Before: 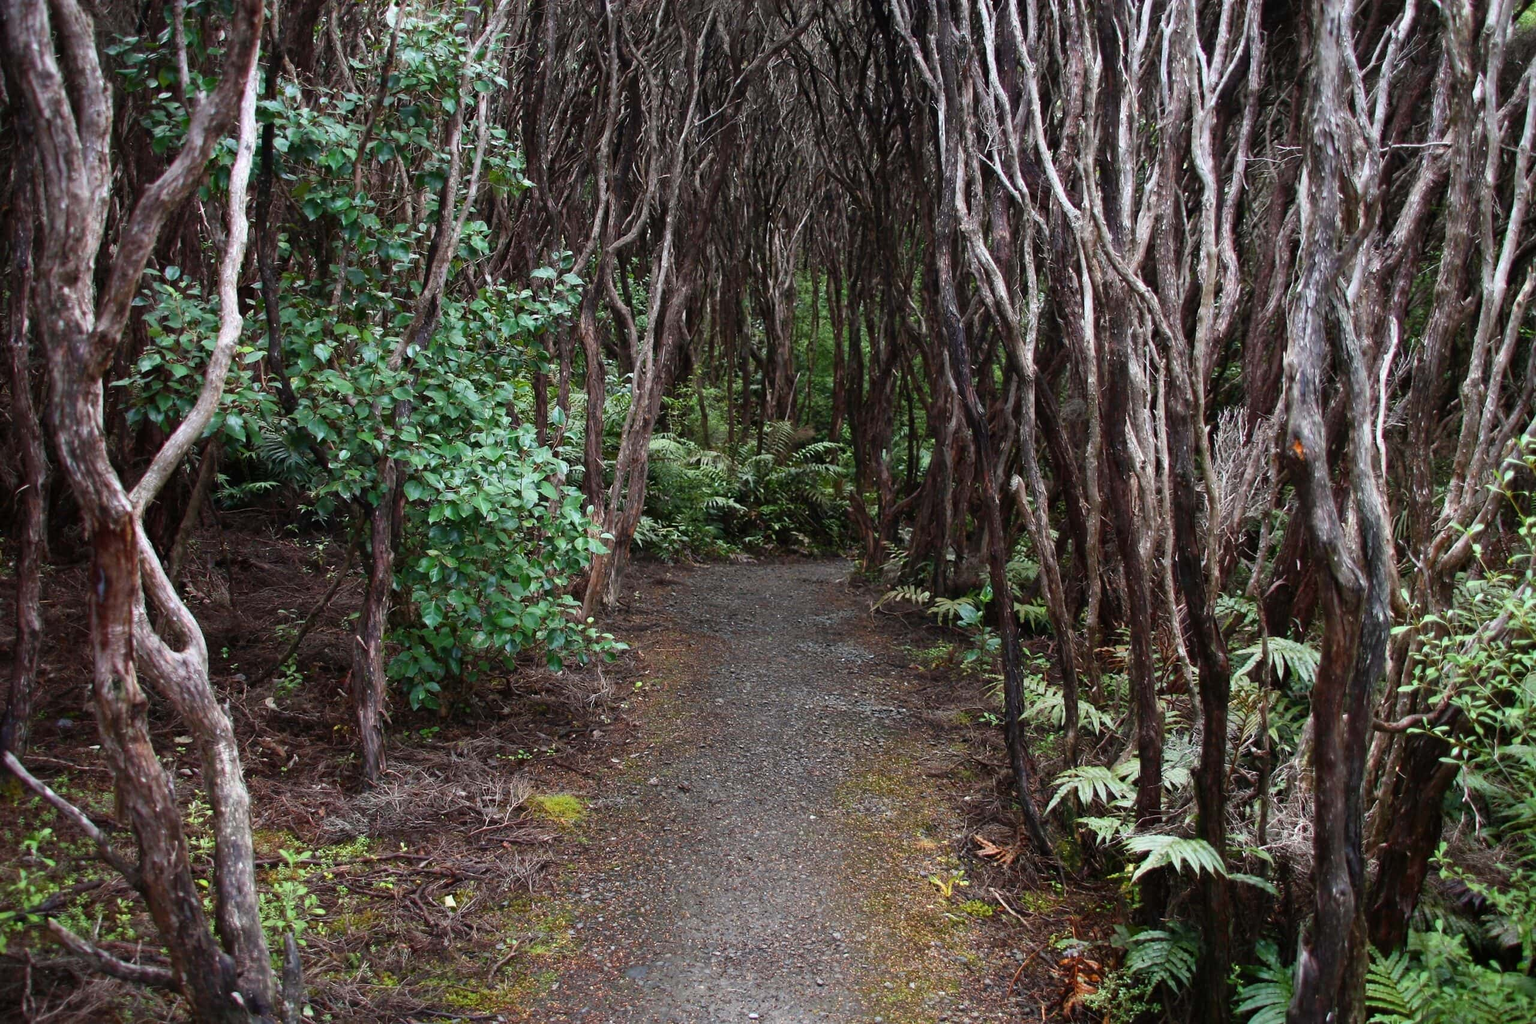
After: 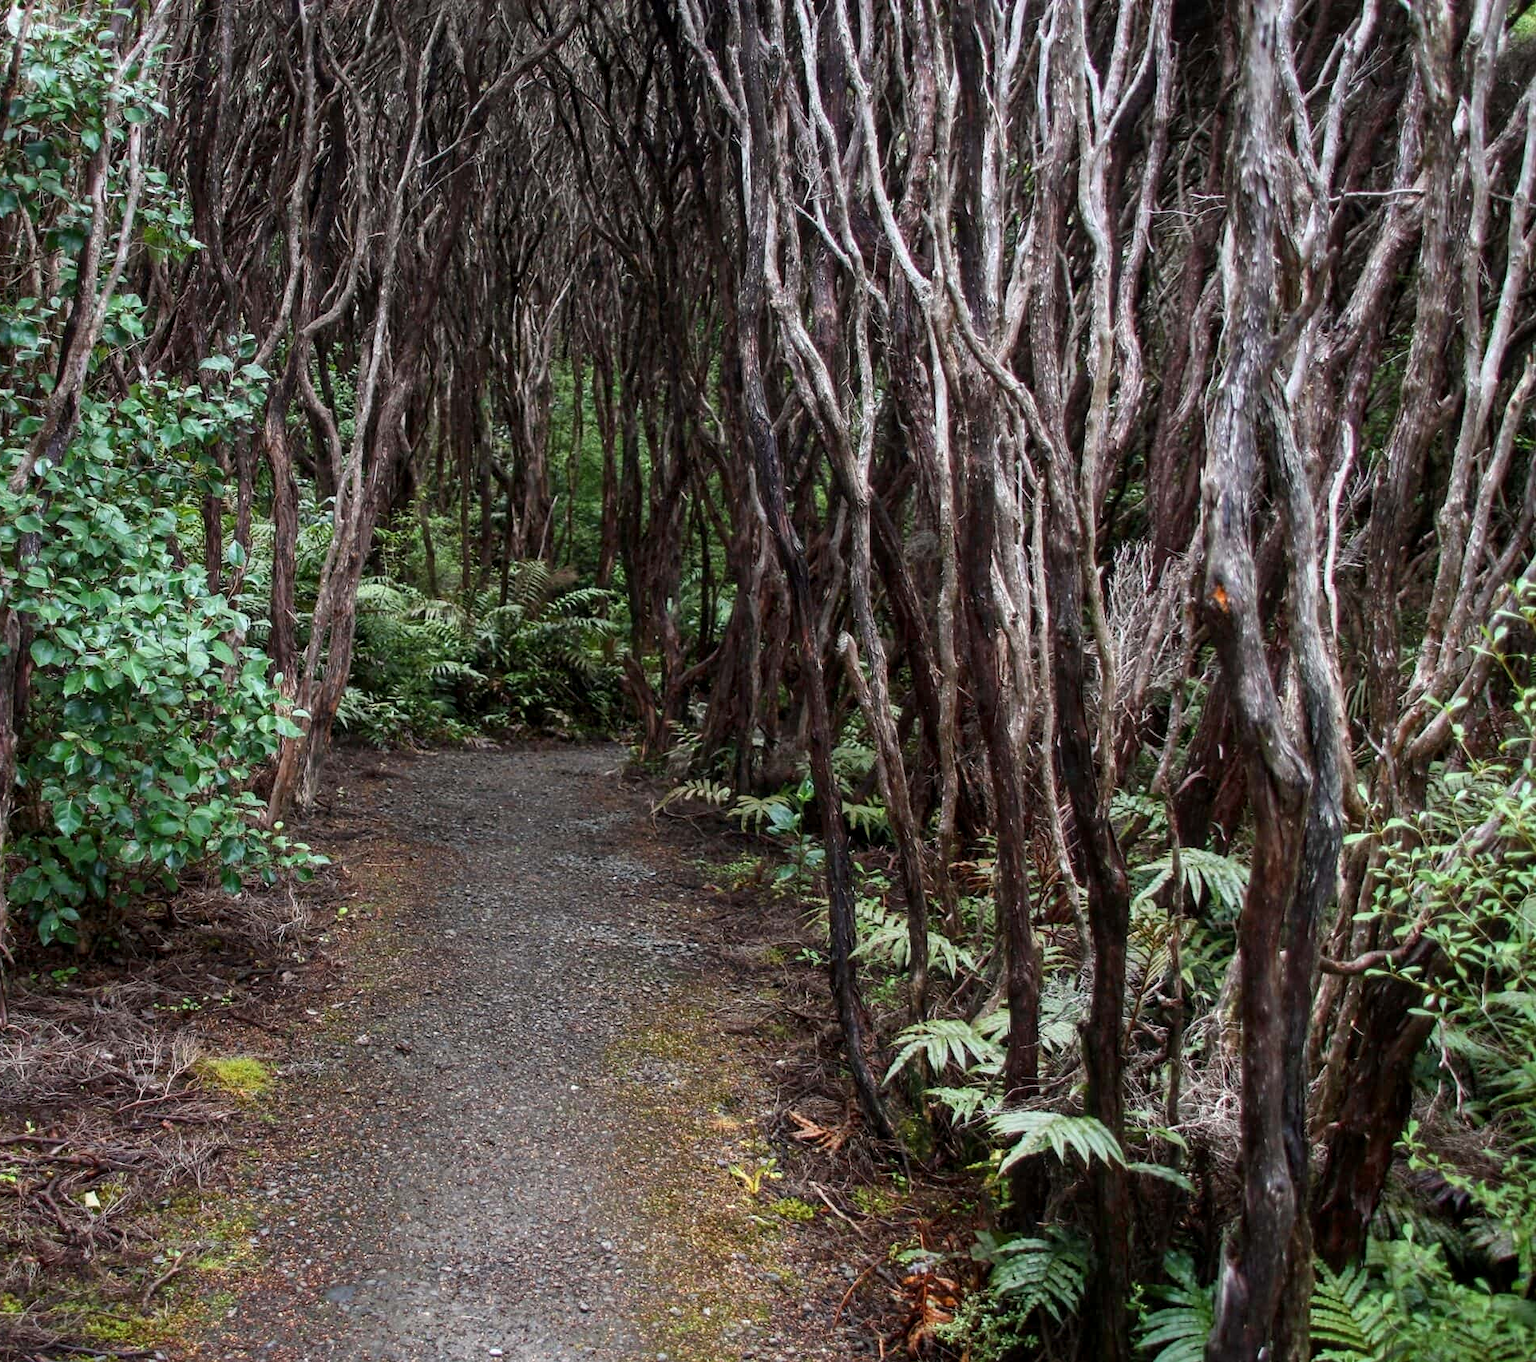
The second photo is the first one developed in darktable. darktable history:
tone equalizer: mask exposure compensation -0.496 EV
local contrast: on, module defaults
crop and rotate: left 24.823%
